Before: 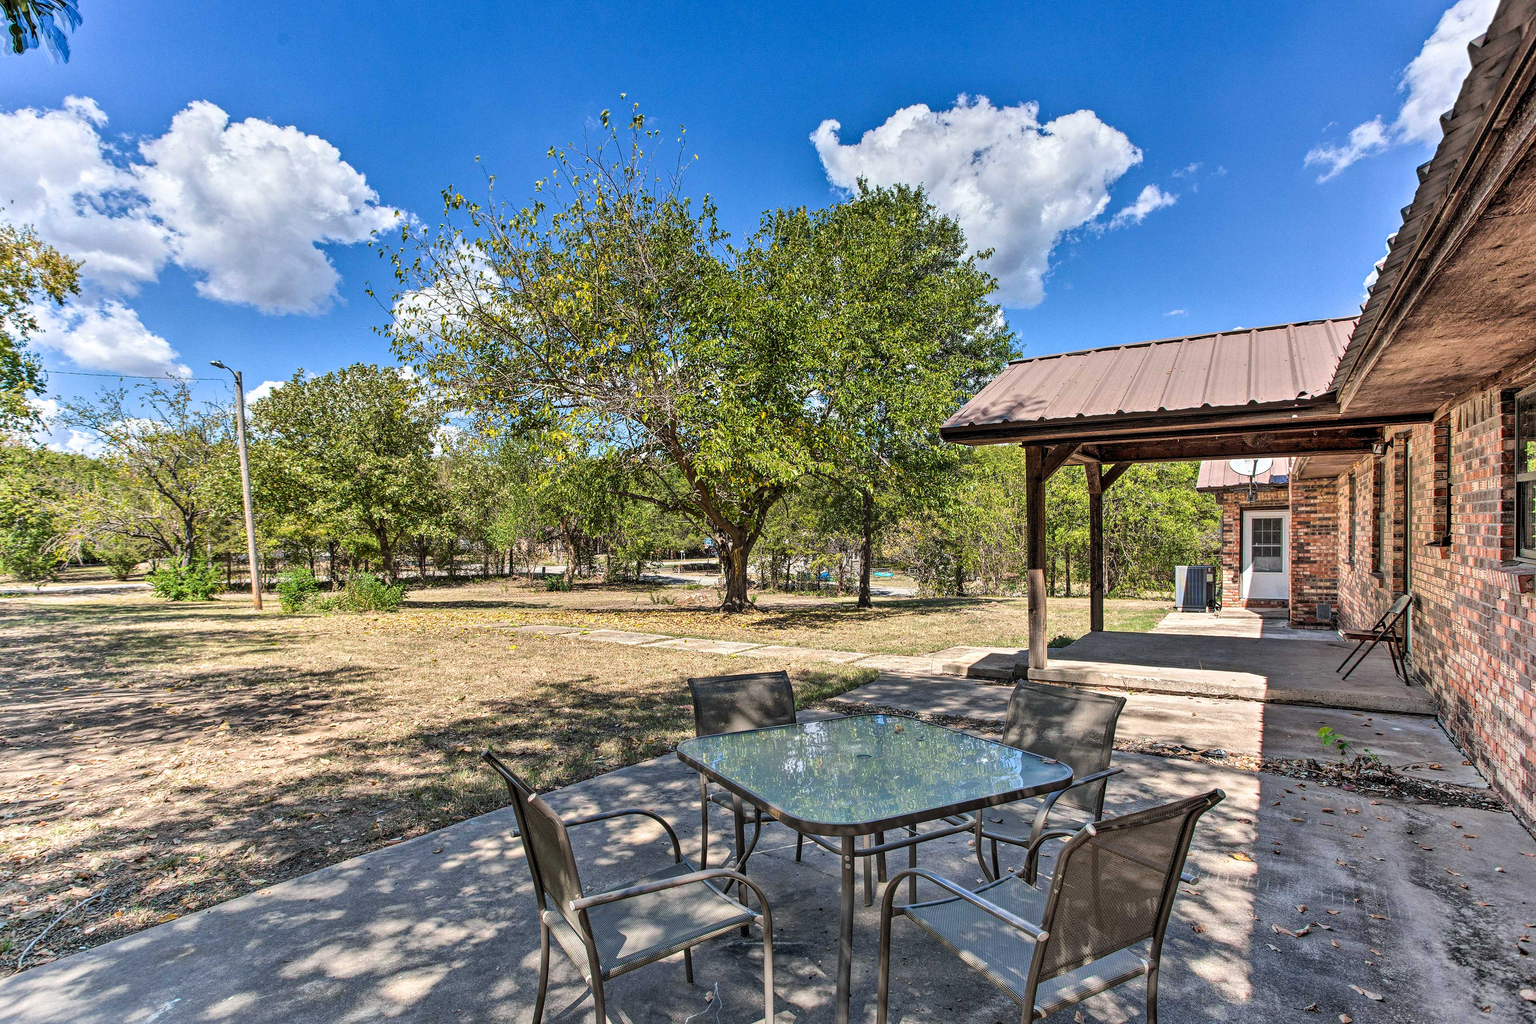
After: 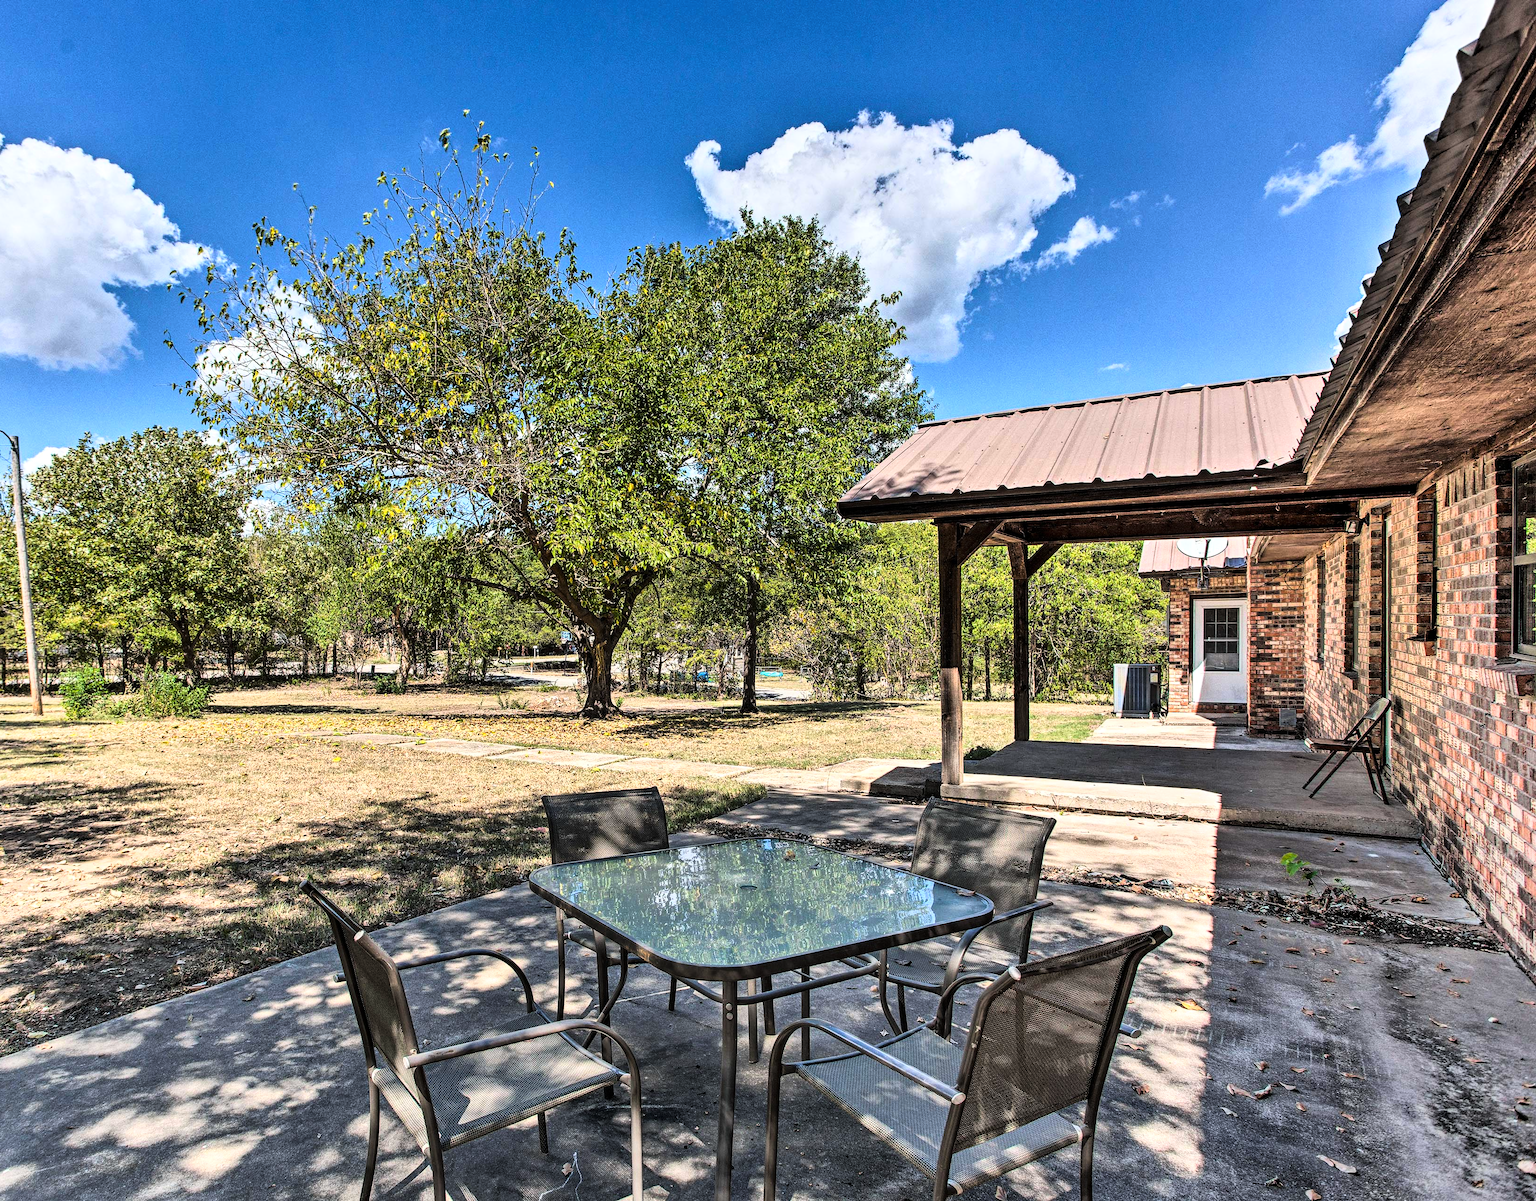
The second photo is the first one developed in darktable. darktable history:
crop and rotate: left 14.737%
tone curve: curves: ch0 [(0, 0) (0.139, 0.067) (0.319, 0.269) (0.498, 0.505) (0.725, 0.824) (0.864, 0.945) (0.985, 1)]; ch1 [(0, 0) (0.291, 0.197) (0.456, 0.426) (0.495, 0.488) (0.557, 0.578) (0.599, 0.644) (0.702, 0.786) (1, 1)]; ch2 [(0, 0) (0.125, 0.089) (0.353, 0.329) (0.447, 0.43) (0.557, 0.566) (0.63, 0.667) (1, 1)], color space Lab, linked channels, preserve colors none
